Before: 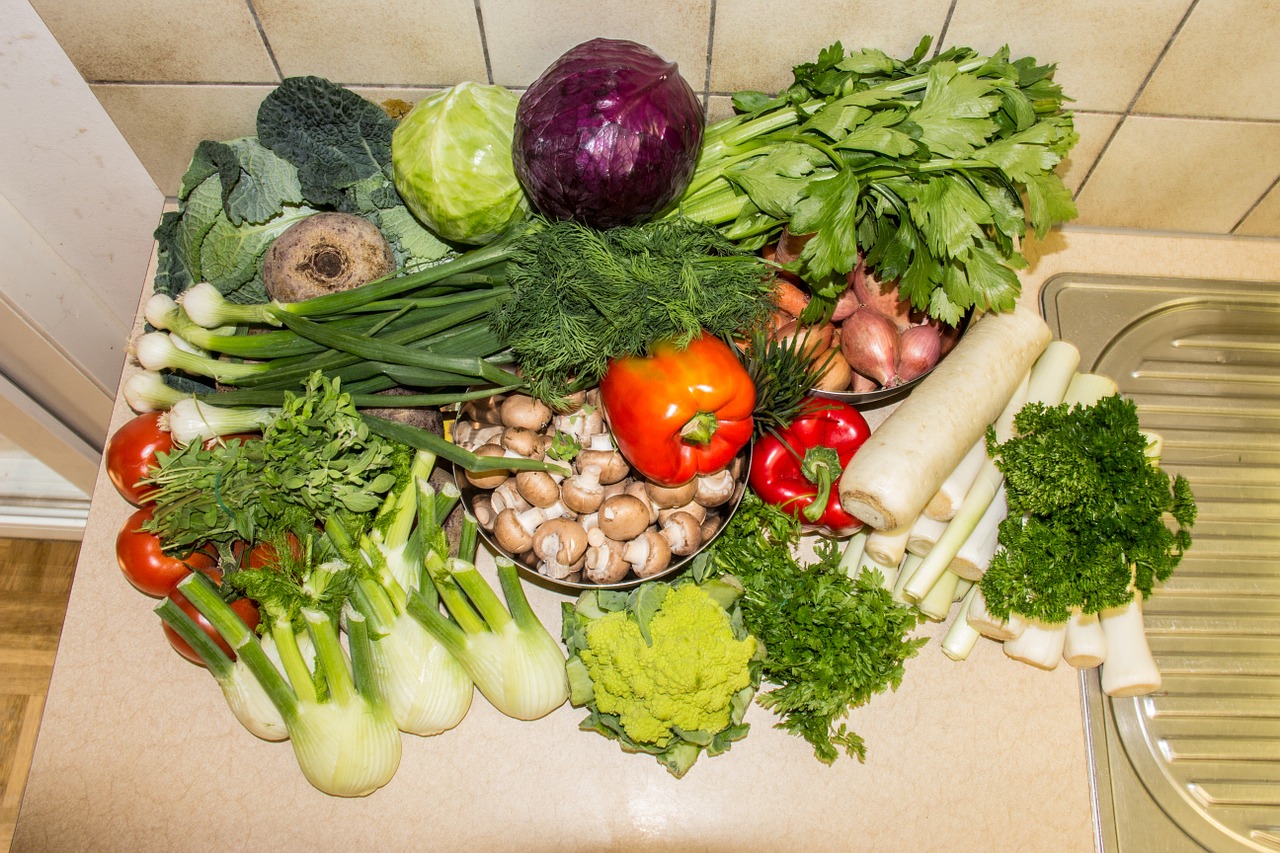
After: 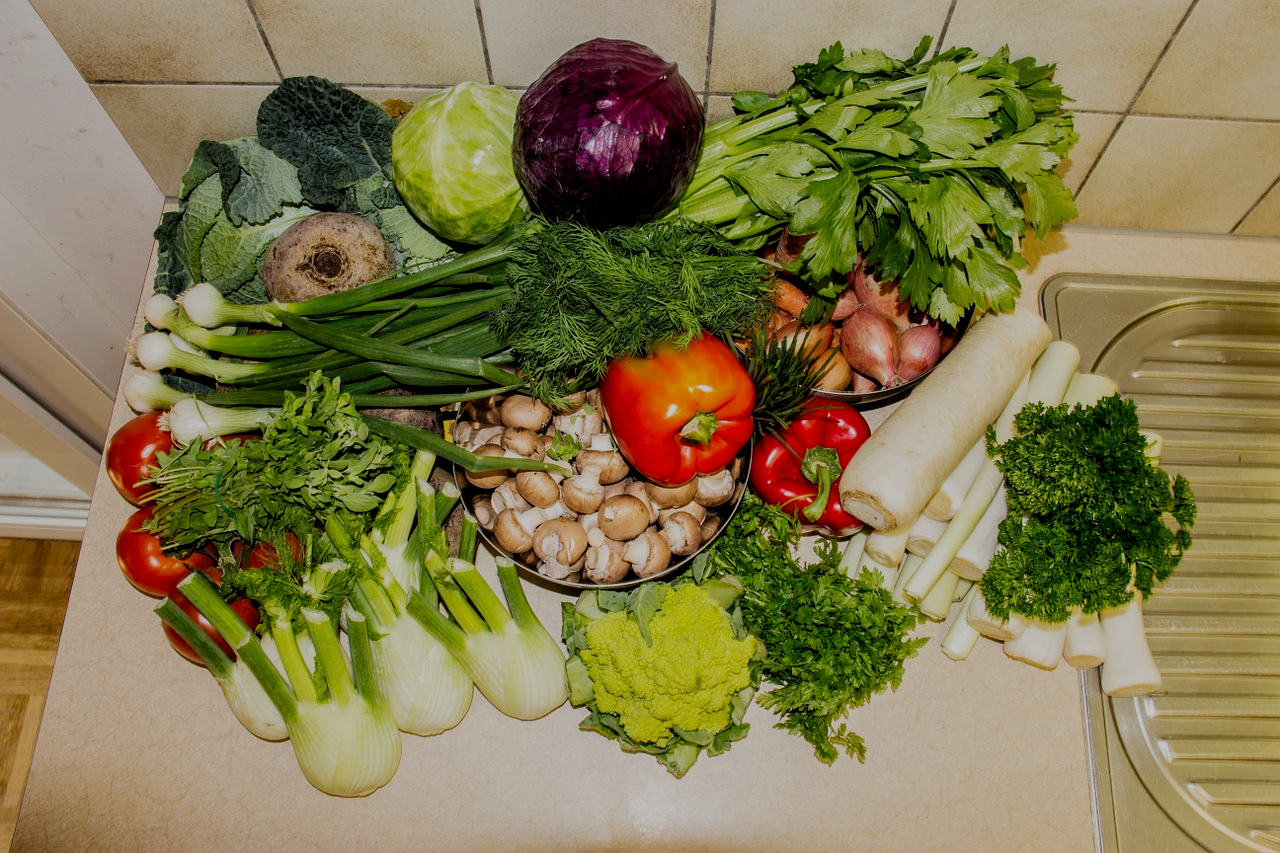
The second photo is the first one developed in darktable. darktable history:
shadows and highlights: shadows 25, highlights -25
tone equalizer: on, module defaults
filmic rgb: middle gray luminance 29%, black relative exposure -10.3 EV, white relative exposure 5.5 EV, threshold 6 EV, target black luminance 0%, hardness 3.95, latitude 2.04%, contrast 1.132, highlights saturation mix 5%, shadows ↔ highlights balance 15.11%, add noise in highlights 0, preserve chrominance no, color science v3 (2019), use custom middle-gray values true, iterations of high-quality reconstruction 0, contrast in highlights soft, enable highlight reconstruction true
